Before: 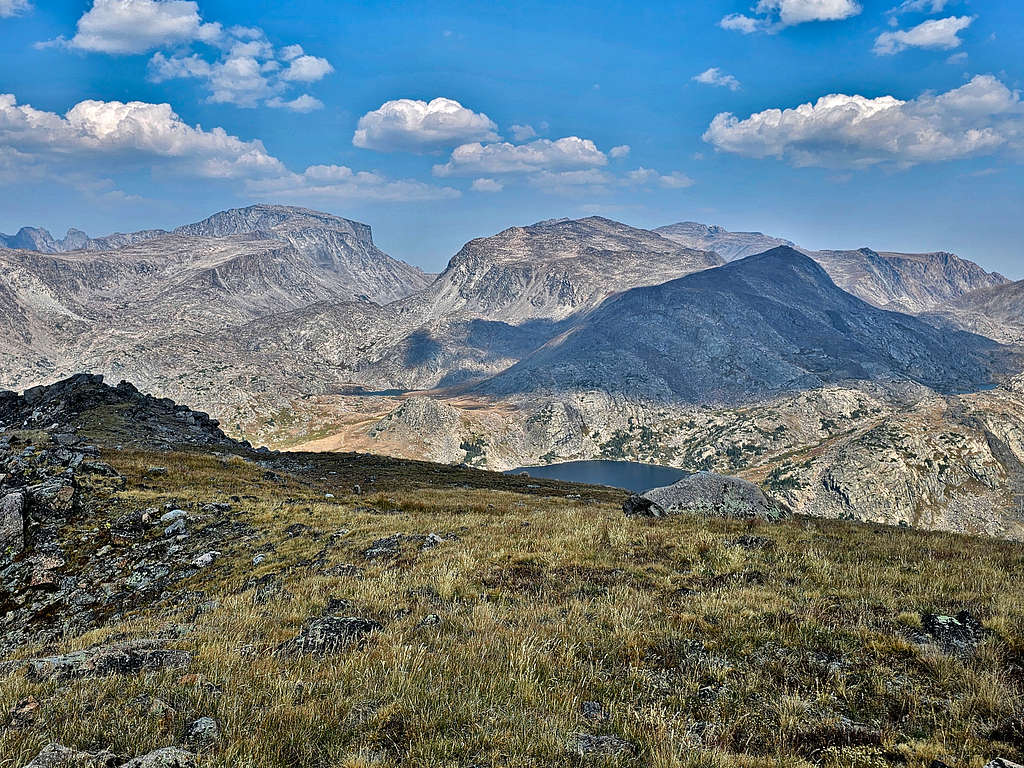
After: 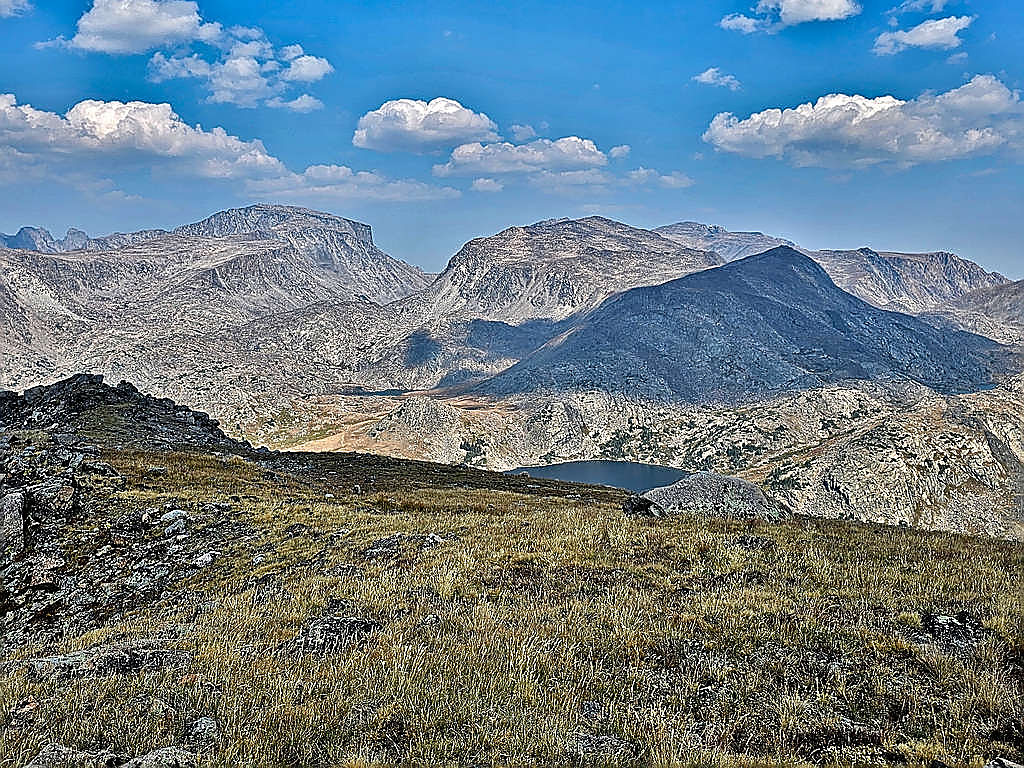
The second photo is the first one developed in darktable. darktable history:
sharpen: radius 1.375, amount 1.263, threshold 0.72
